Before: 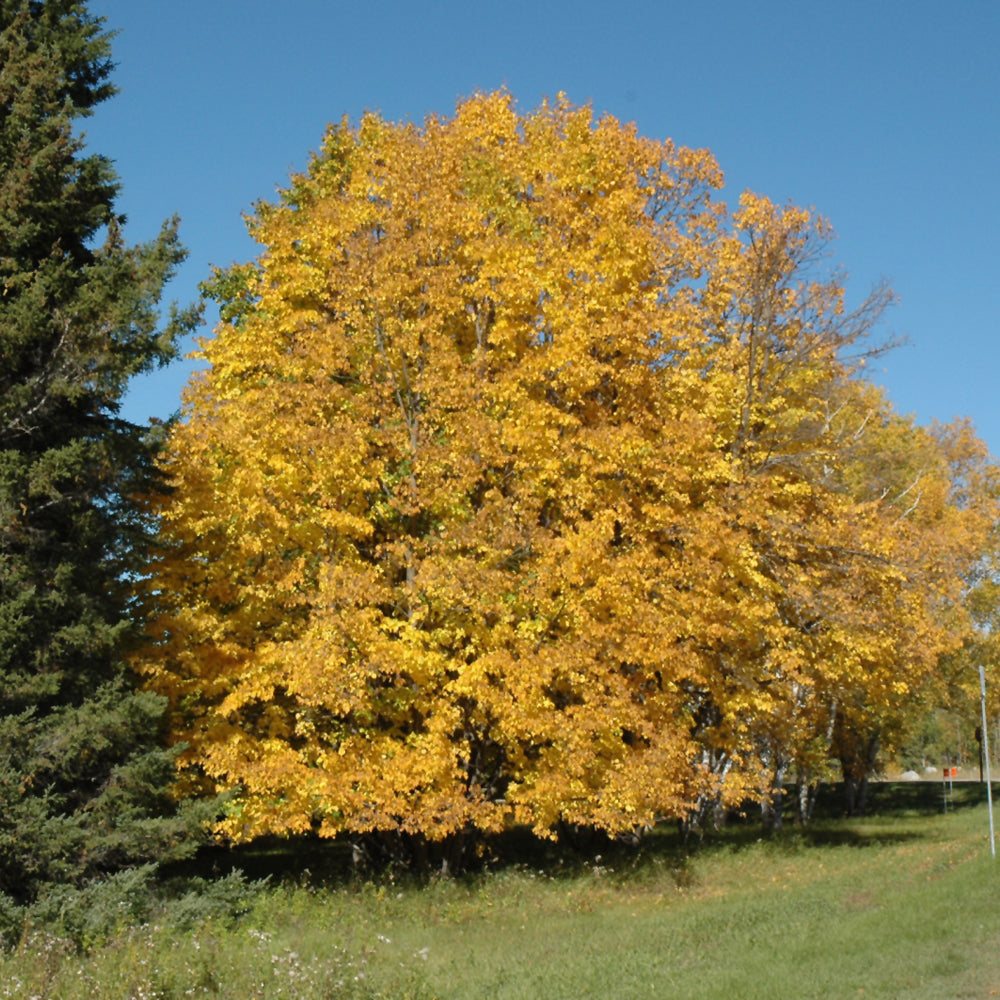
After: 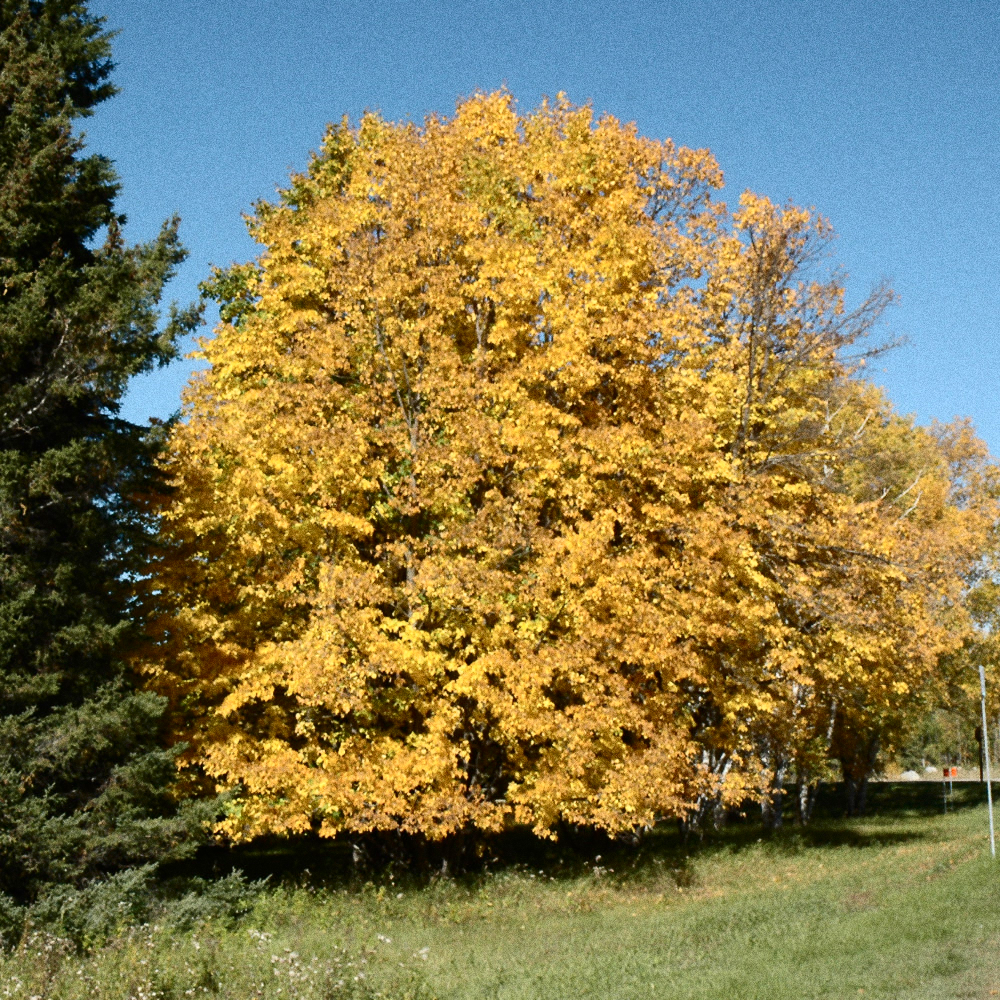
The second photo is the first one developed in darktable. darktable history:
grain: coarseness 0.09 ISO, strength 40%
contrast brightness saturation: contrast 0.28
